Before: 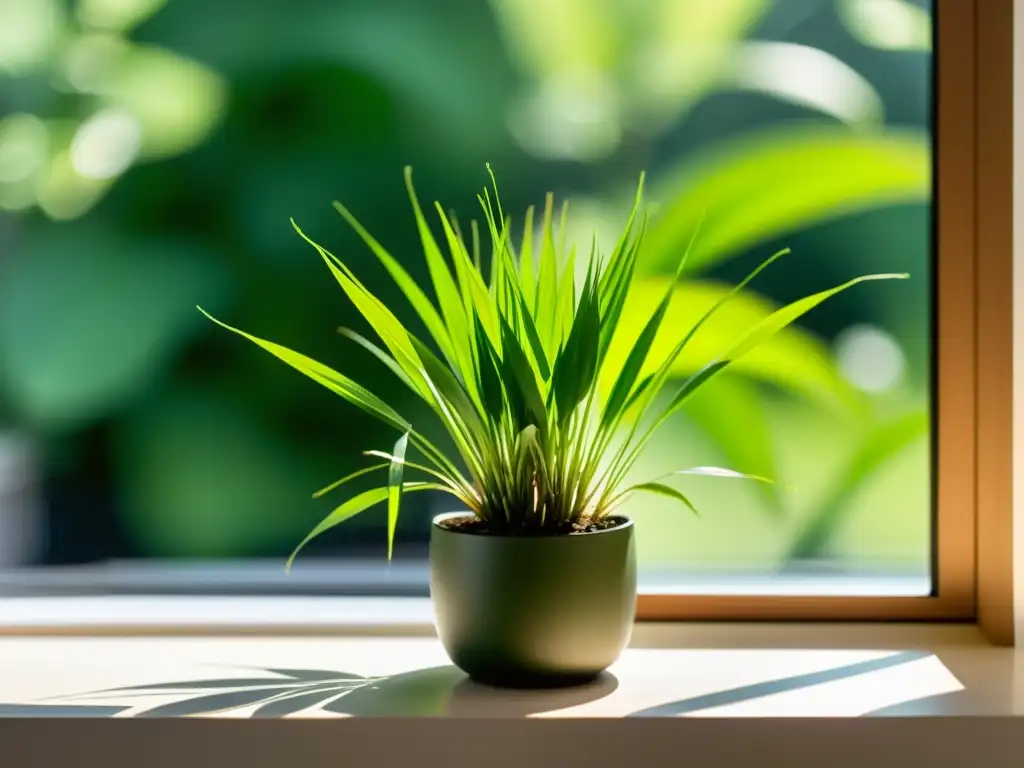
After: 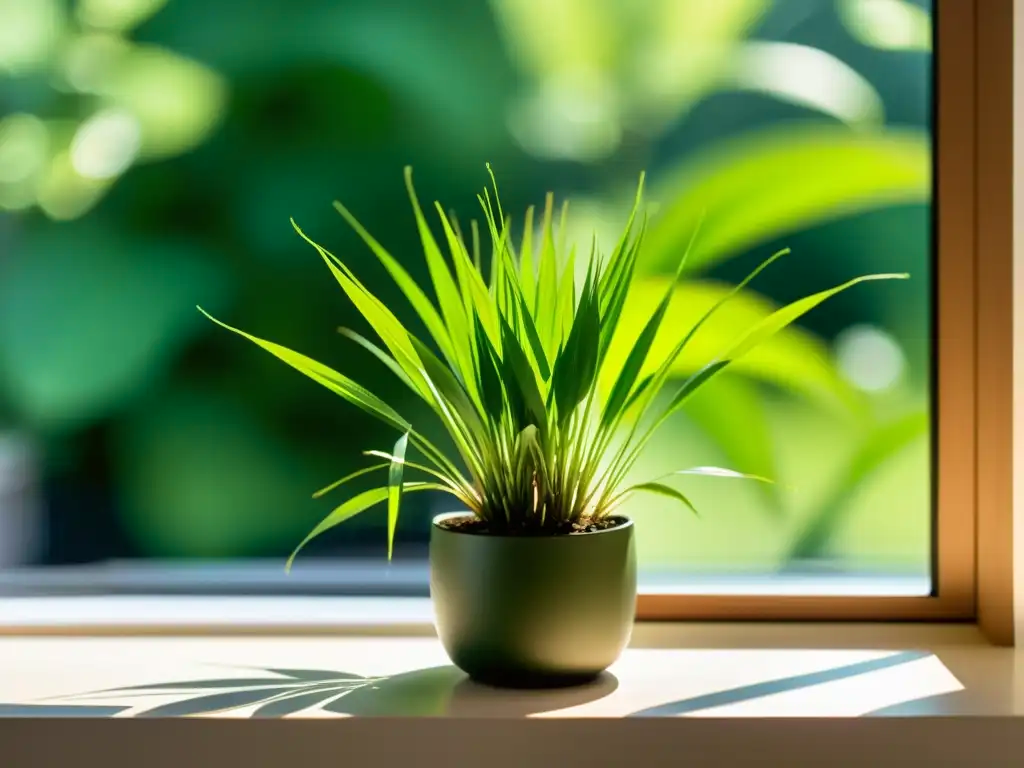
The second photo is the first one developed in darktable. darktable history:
velvia: strength 29.9%
